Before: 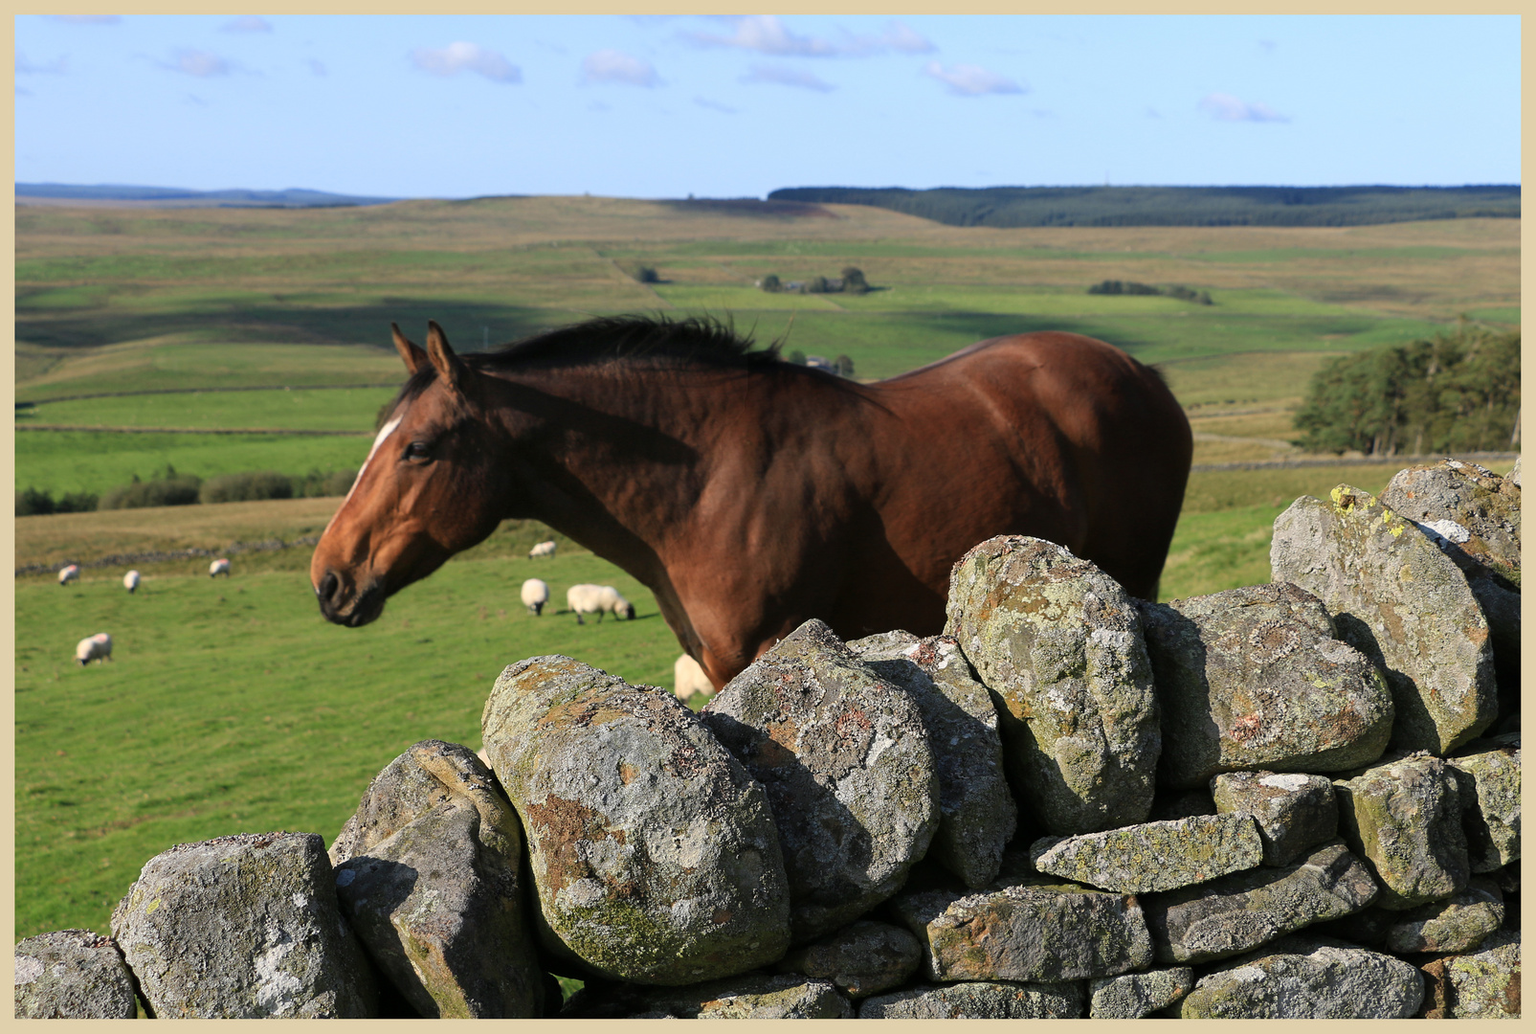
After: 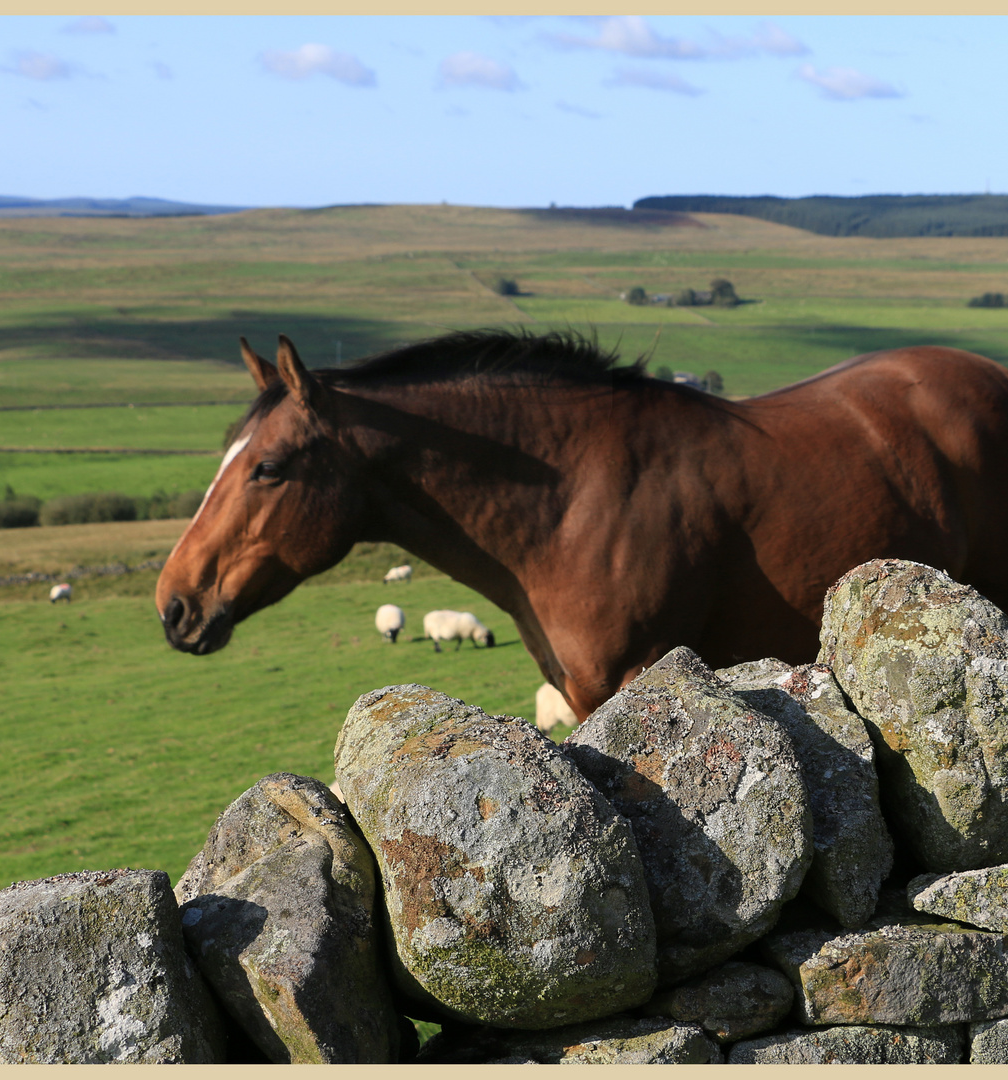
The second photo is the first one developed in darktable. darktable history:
crop: left 10.556%, right 26.581%
